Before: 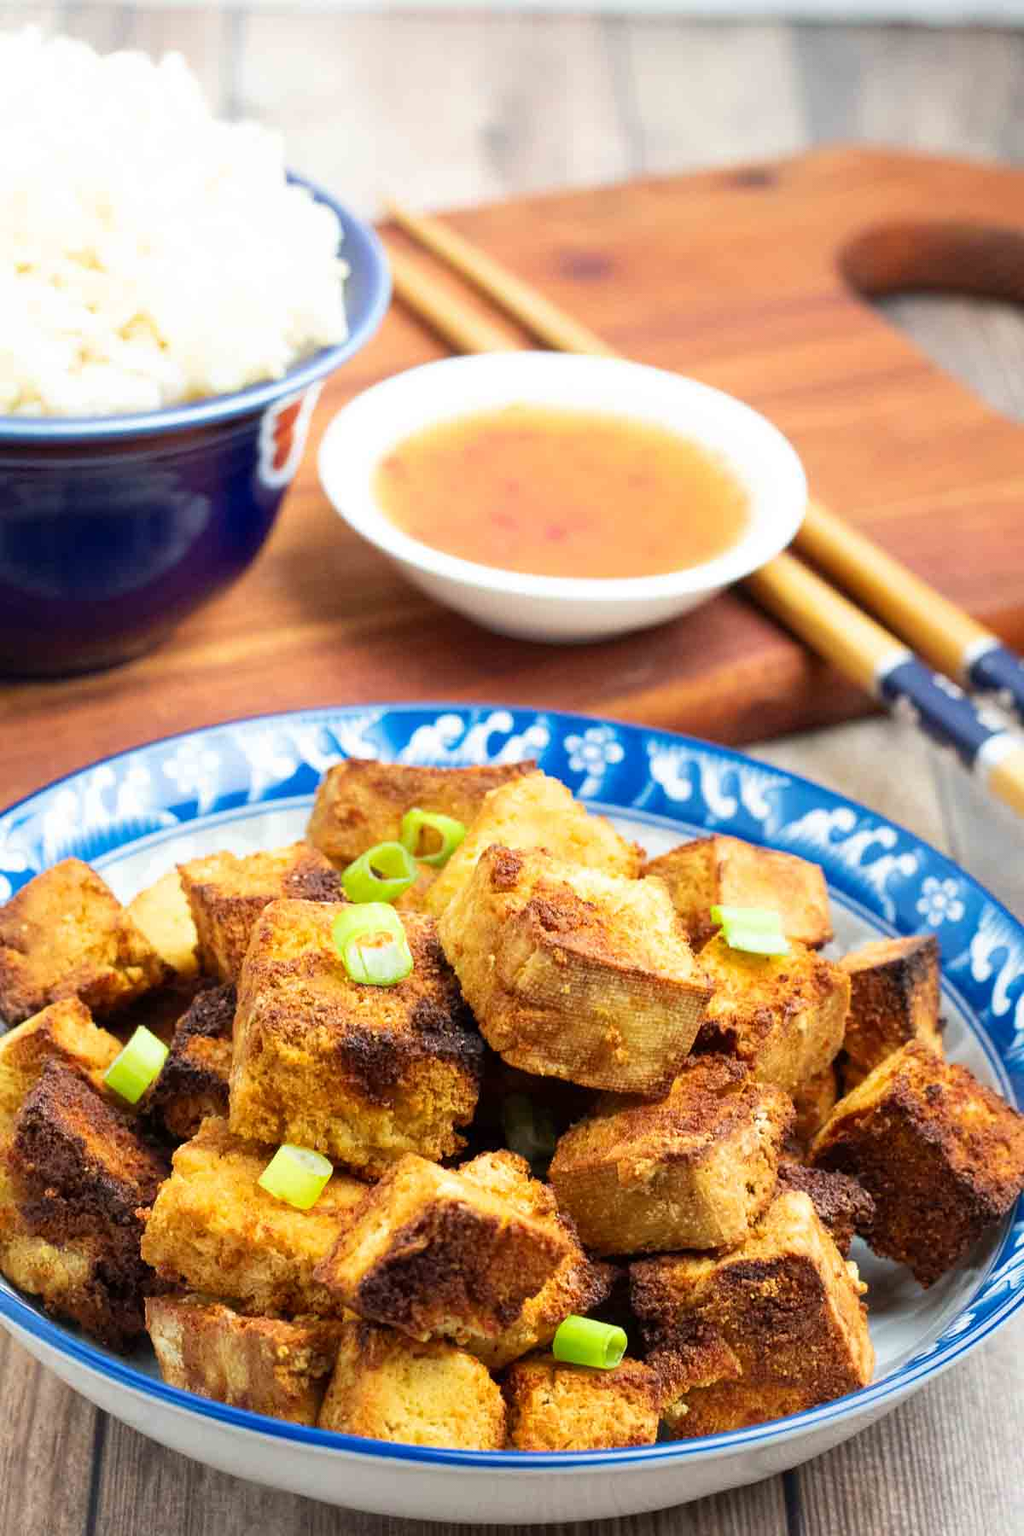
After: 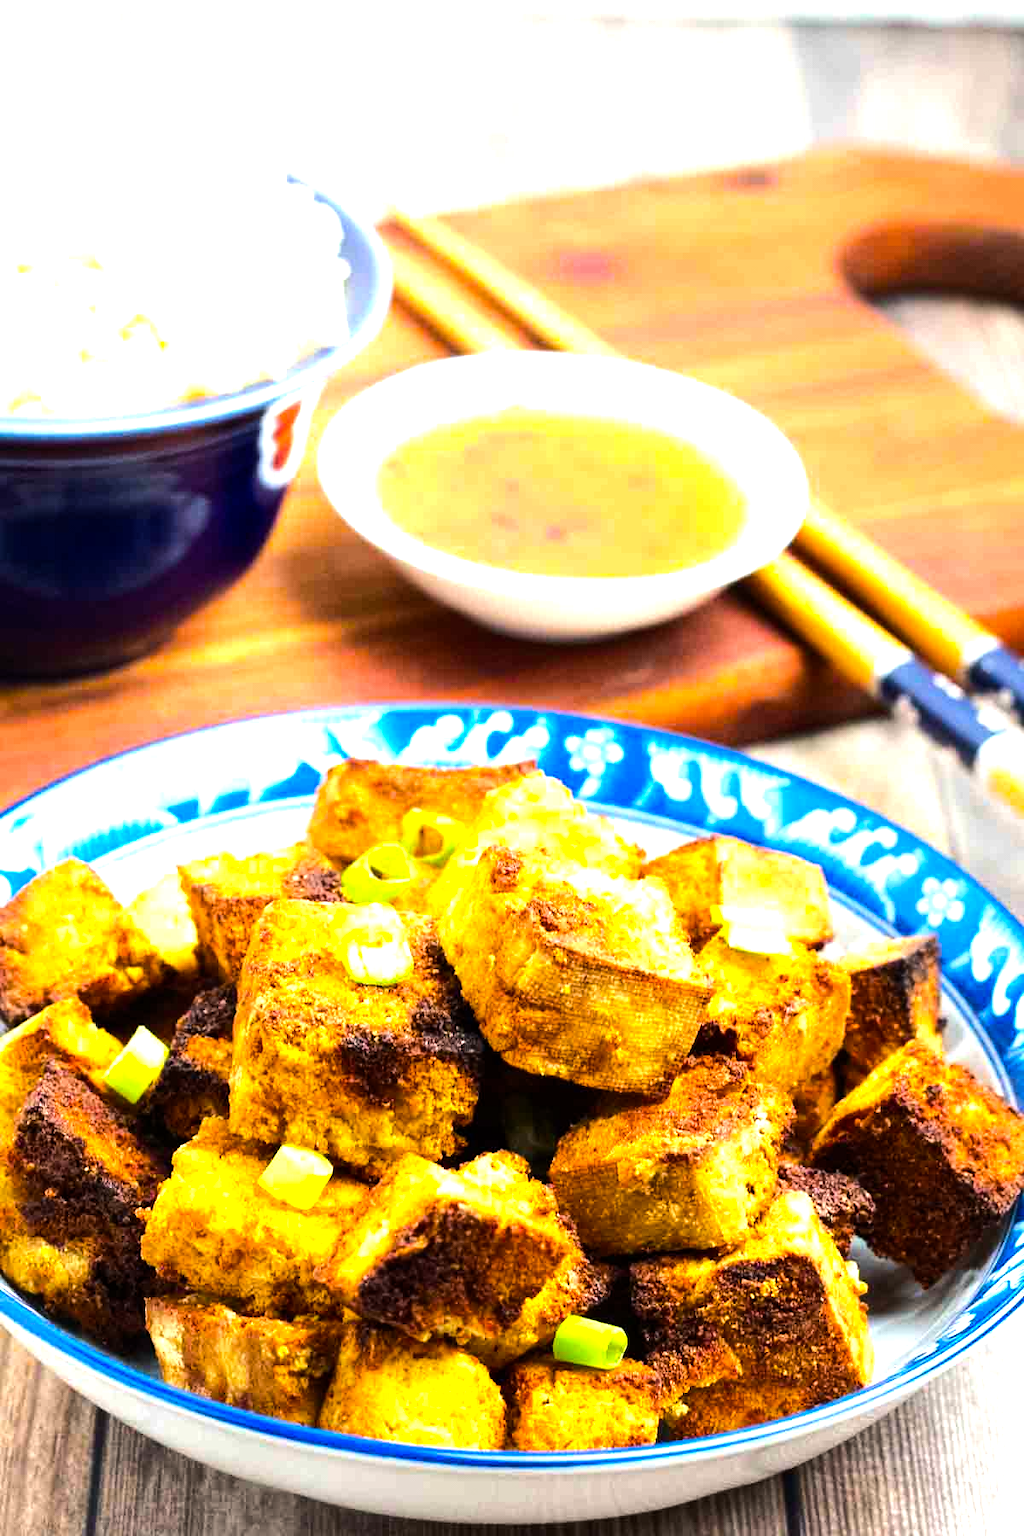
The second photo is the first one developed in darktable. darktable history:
color balance rgb: shadows lift › chroma 1.49%, shadows lift › hue 258.44°, perceptual saturation grading › global saturation 29.91%, perceptual brilliance grading › mid-tones 10.786%, perceptual brilliance grading › shadows 15.799%, contrast 4.858%
tone equalizer: -8 EV -1.05 EV, -7 EV -0.997 EV, -6 EV -0.882 EV, -5 EV -0.593 EV, -3 EV 0.556 EV, -2 EV 0.849 EV, -1 EV 0.998 EV, +0 EV 1.07 EV, edges refinement/feathering 500, mask exposure compensation -1.57 EV, preserve details no
